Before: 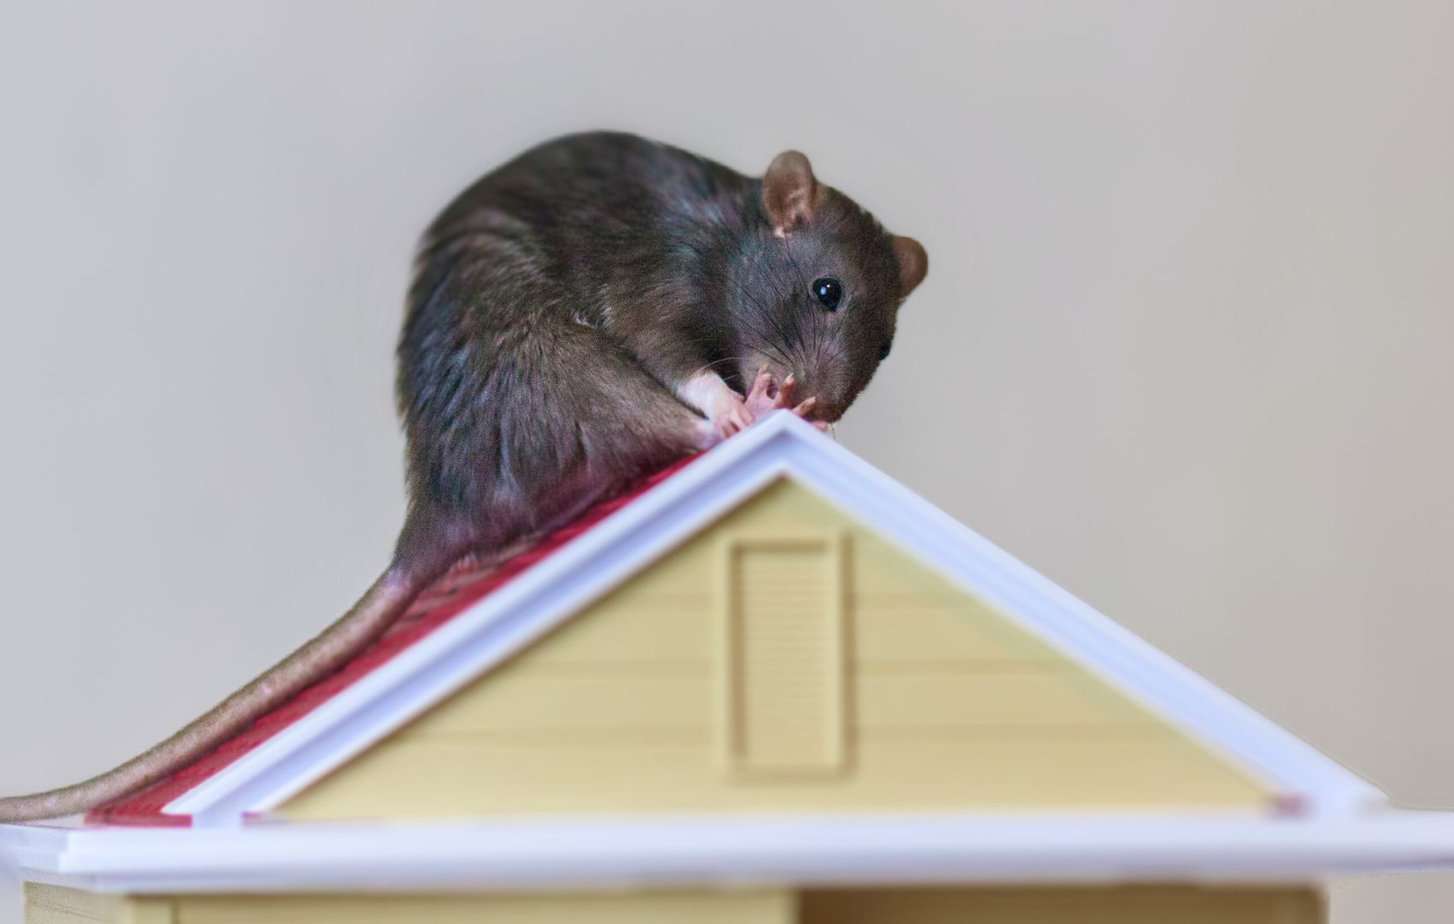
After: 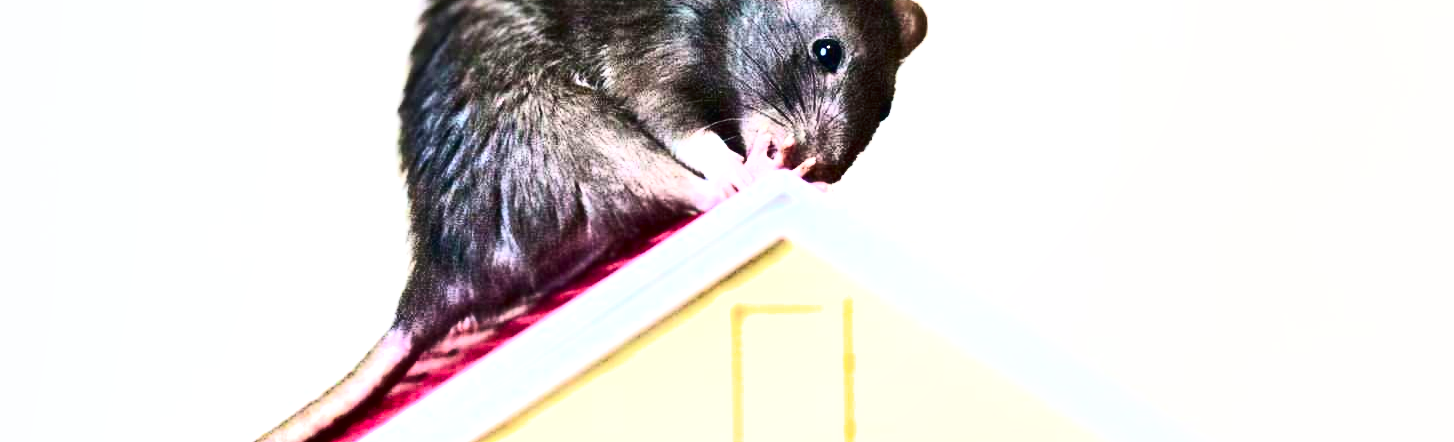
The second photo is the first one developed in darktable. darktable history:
local contrast: highlights 103%, shadows 97%, detail 120%, midtone range 0.2
crop and rotate: top 25.9%, bottom 26.239%
shadows and highlights: radius 107.34, shadows 44.31, highlights -66.31, low approximation 0.01, soften with gaussian
exposure: black level correction 0, exposure 1.343 EV, compensate highlight preservation false
tone curve: curves: ch0 [(0, 0) (0.003, 0.001) (0.011, 0.005) (0.025, 0.009) (0.044, 0.014) (0.069, 0.018) (0.1, 0.025) (0.136, 0.029) (0.177, 0.042) (0.224, 0.064) (0.277, 0.107) (0.335, 0.182) (0.399, 0.3) (0.468, 0.462) (0.543, 0.639) (0.623, 0.802) (0.709, 0.916) (0.801, 0.963) (0.898, 0.988) (1, 1)], color space Lab, independent channels, preserve colors none
tone equalizer: on, module defaults
